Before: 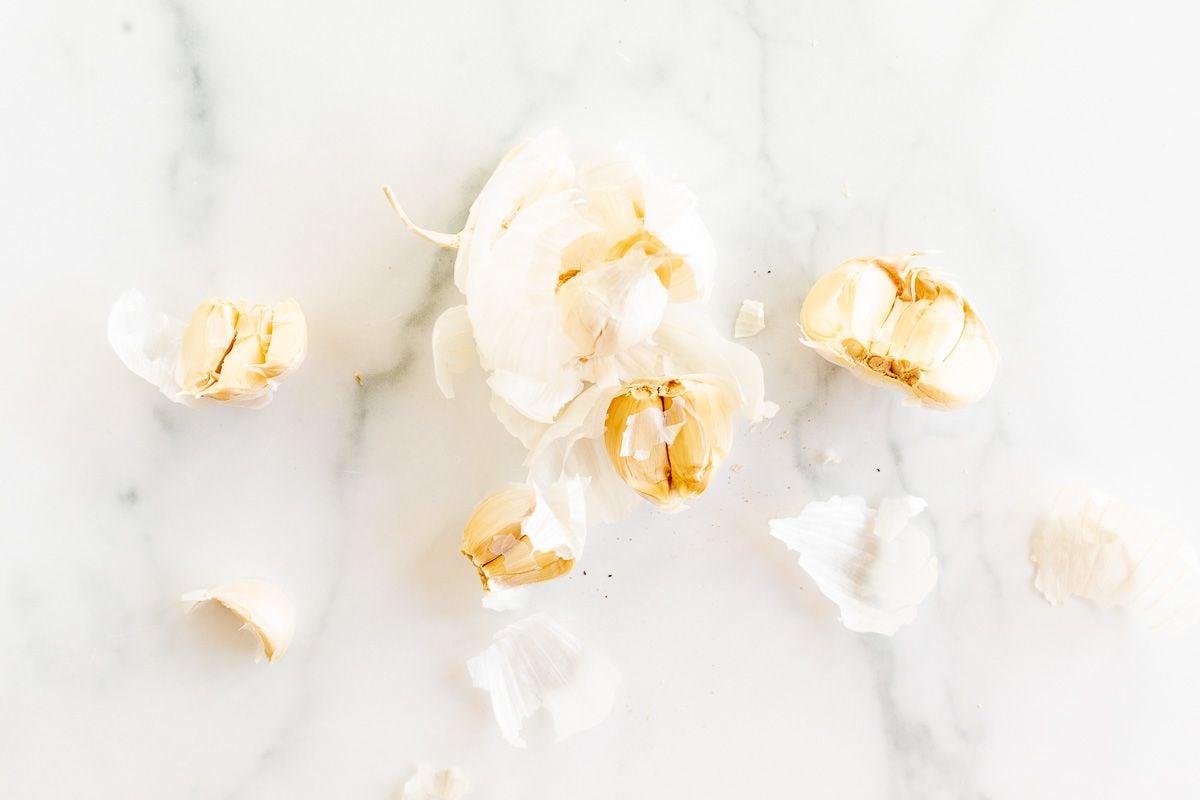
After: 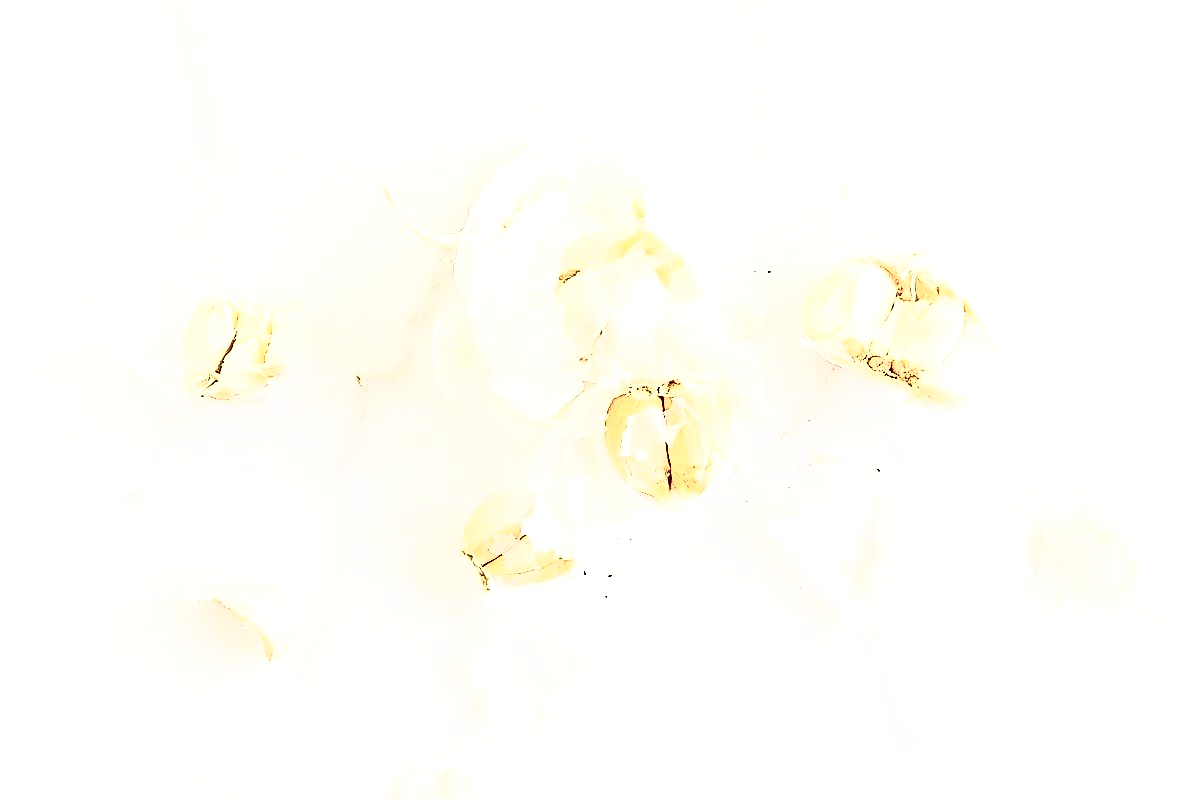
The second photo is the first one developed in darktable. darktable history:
tone equalizer: -8 EV -0.436 EV, -7 EV -0.4 EV, -6 EV -0.334 EV, -5 EV -0.204 EV, -3 EV 0.212 EV, -2 EV 0.34 EV, -1 EV 0.389 EV, +0 EV 0.397 EV, mask exposure compensation -0.51 EV
sharpen: amount 1.994
exposure: compensate highlight preservation false
contrast brightness saturation: contrast 0.573, brightness 0.571, saturation -0.329
